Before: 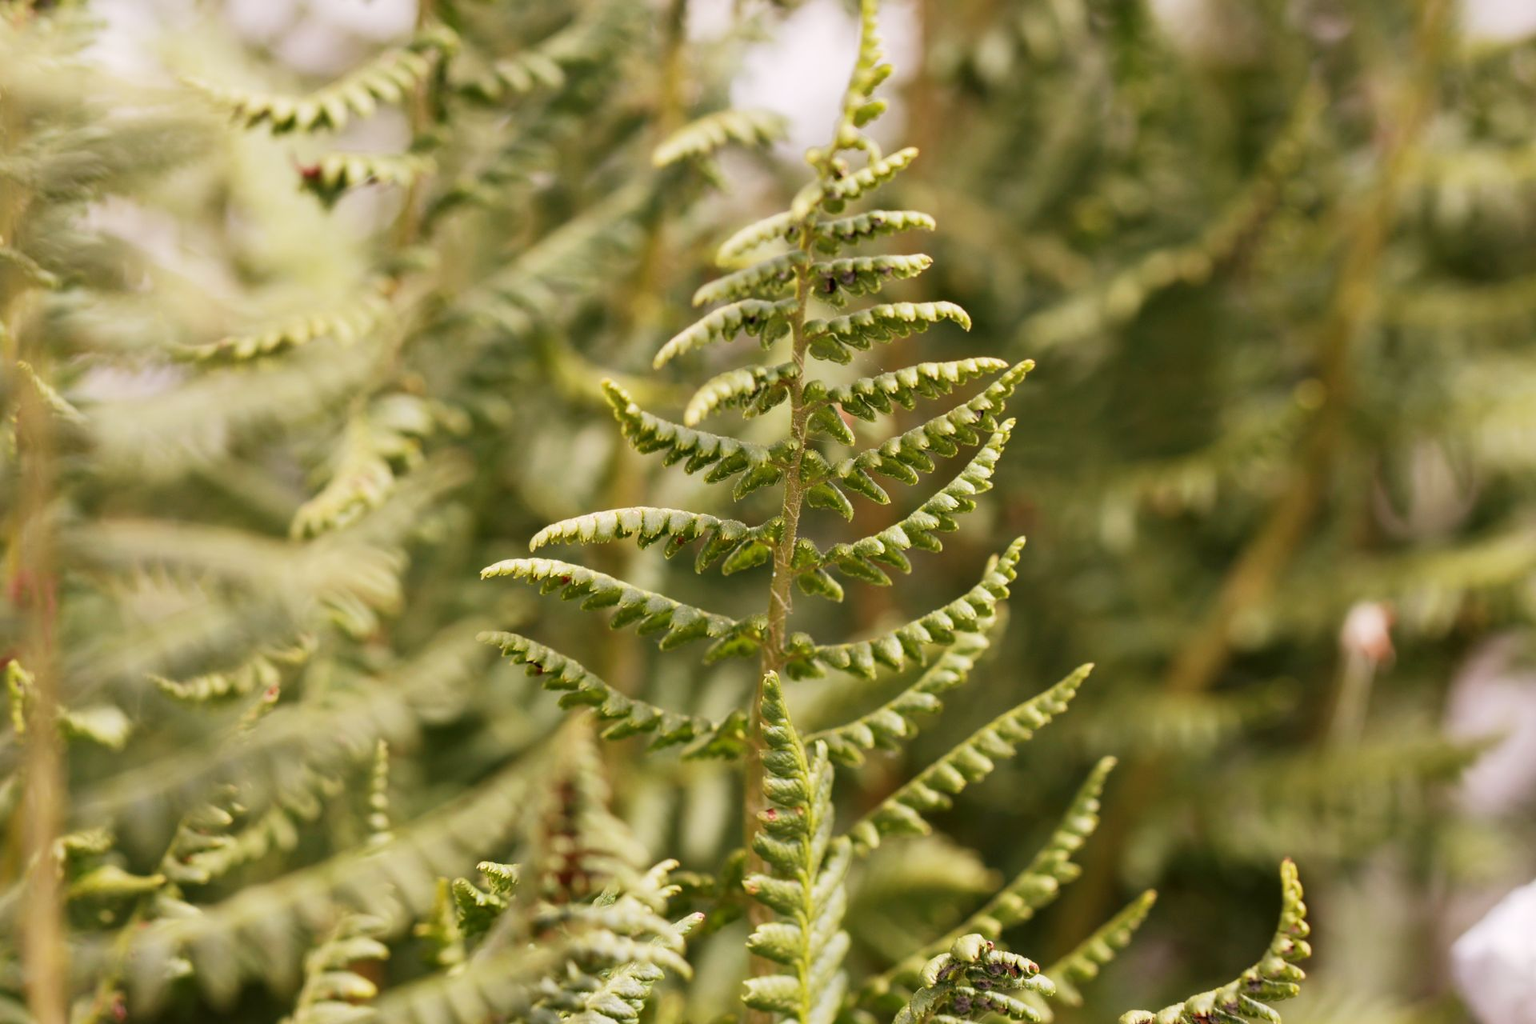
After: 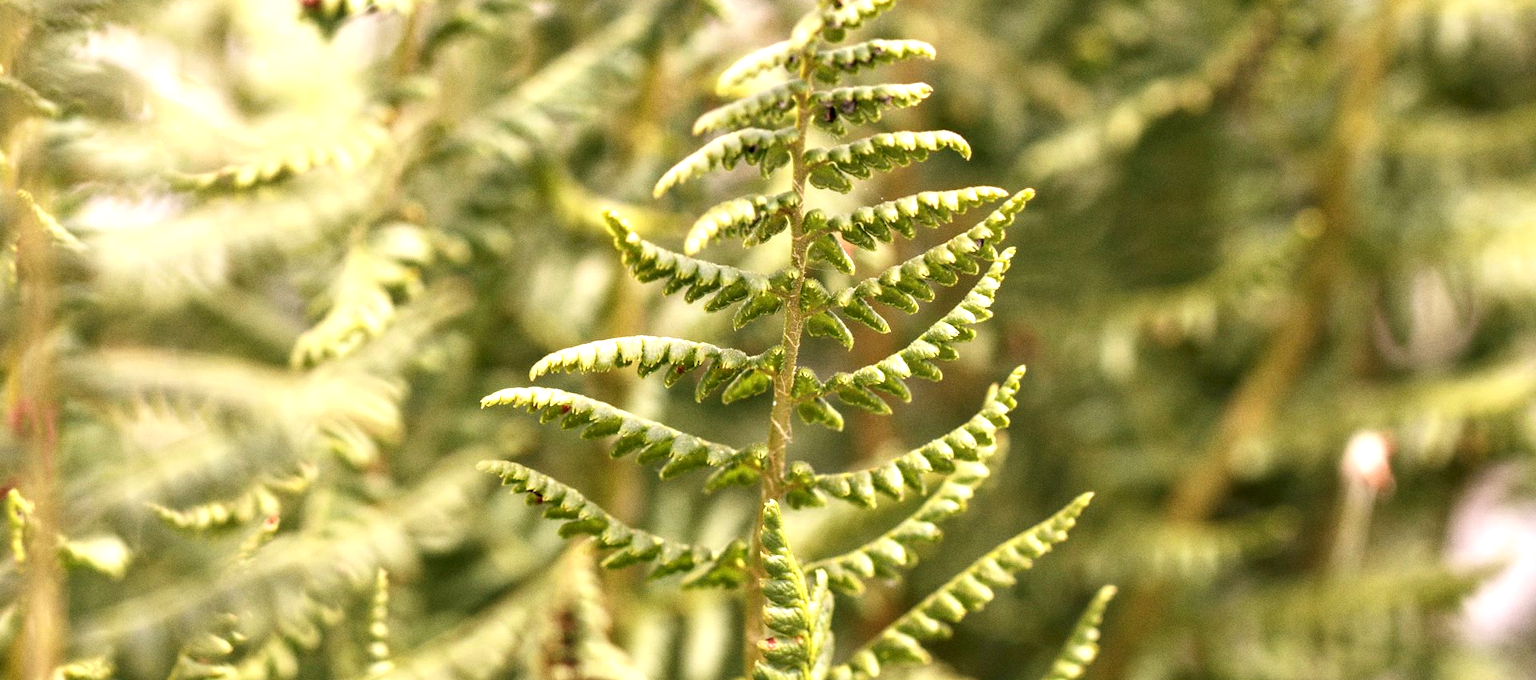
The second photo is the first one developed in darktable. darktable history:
local contrast: on, module defaults
crop: top 16.727%, bottom 16.727%
tone equalizer: on, module defaults
exposure: exposure 0.74 EV, compensate highlight preservation false
grain: coarseness 0.09 ISO
